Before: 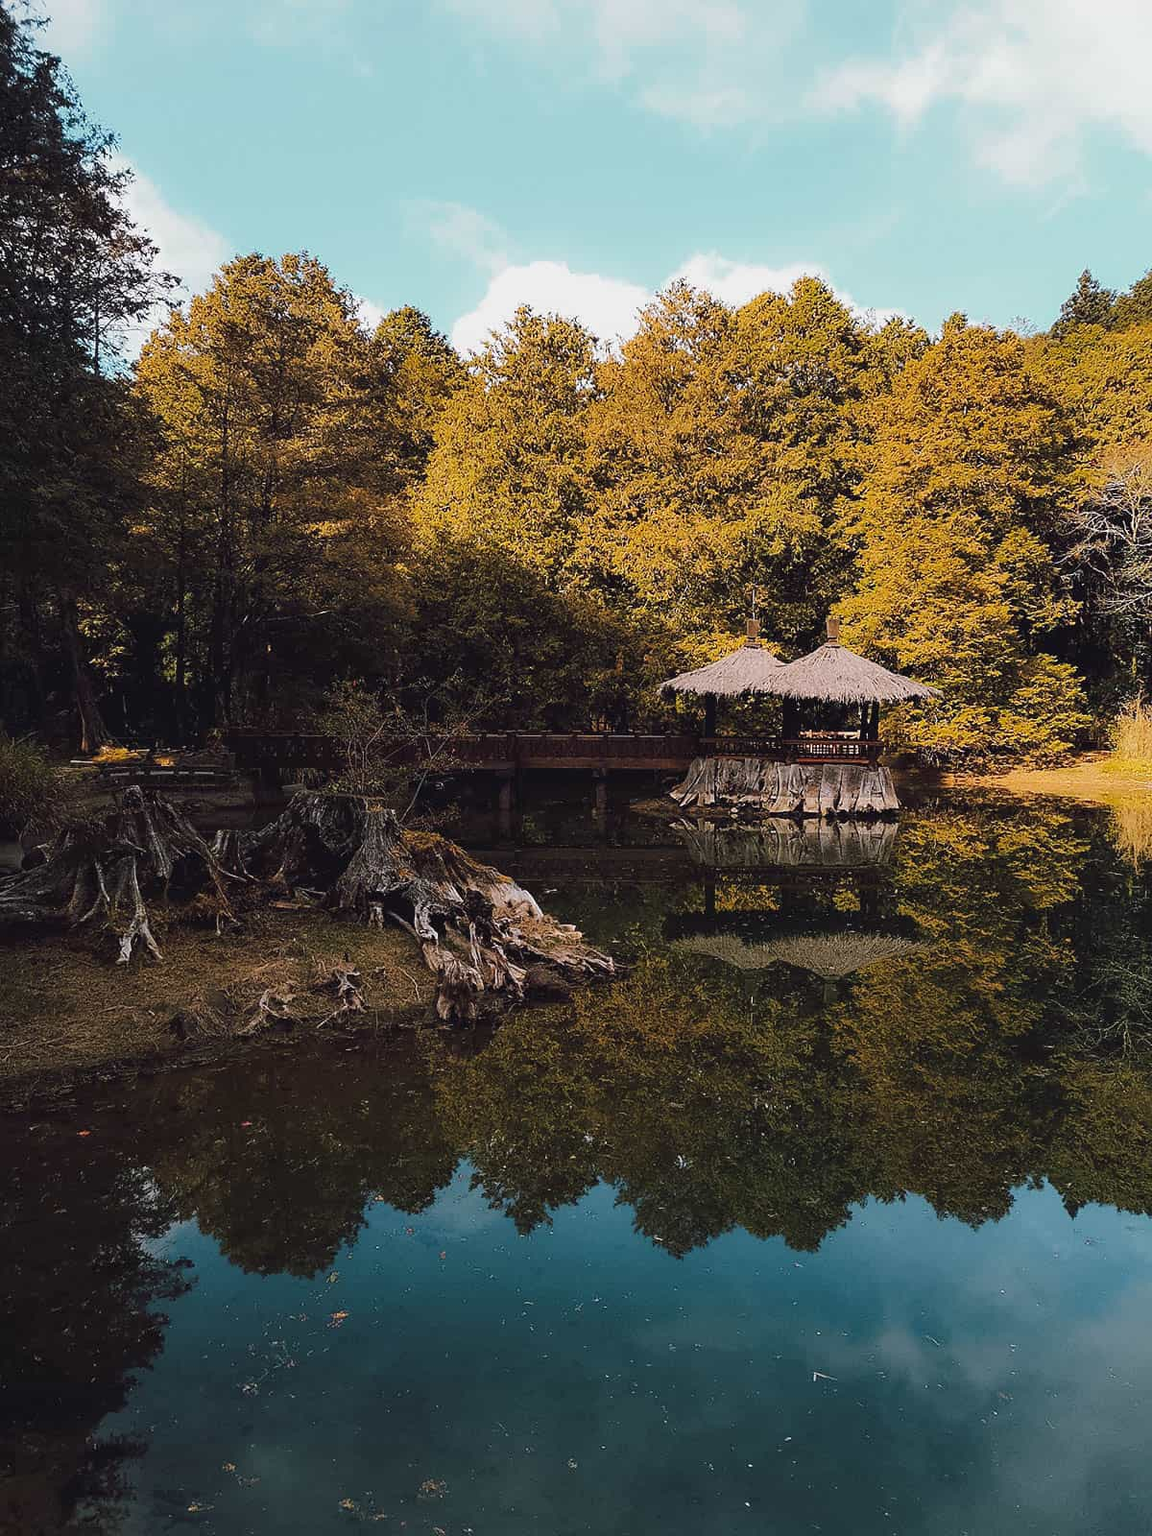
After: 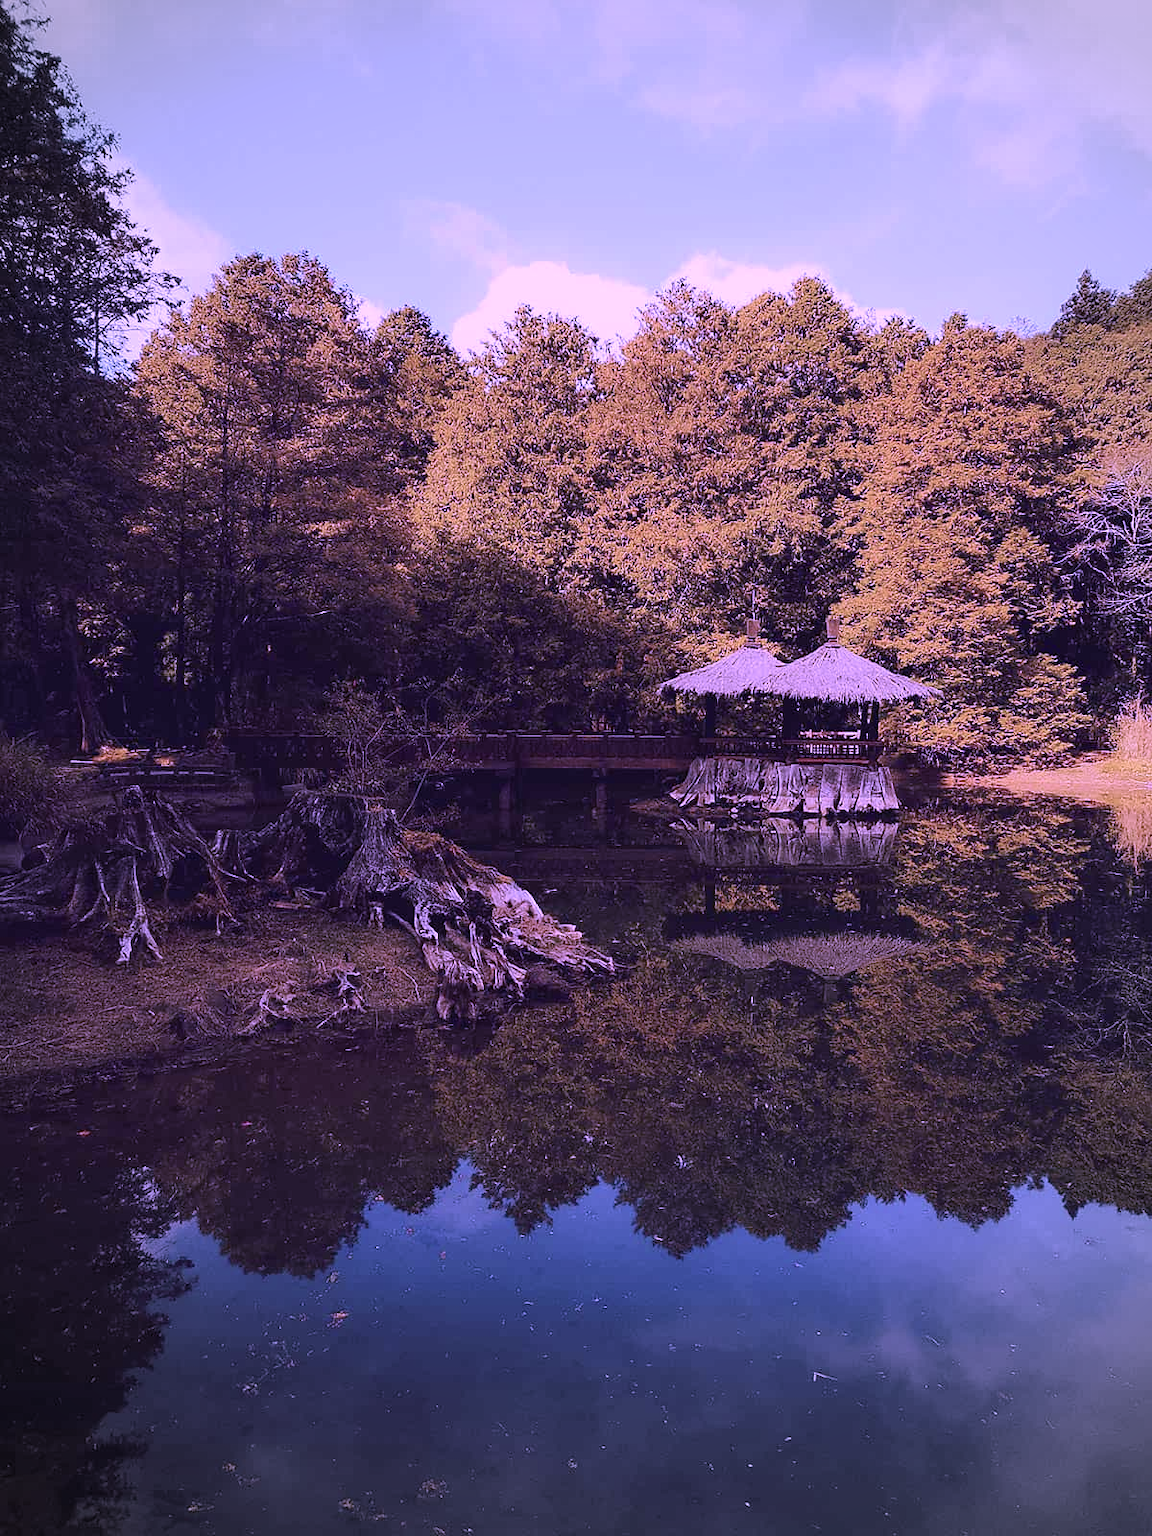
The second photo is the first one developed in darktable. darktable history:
vignetting: fall-off start 74.82%, width/height ratio 1.077
color calibration: illuminant custom, x 0.38, y 0.48, temperature 4453.59 K, gamut compression 2.97
